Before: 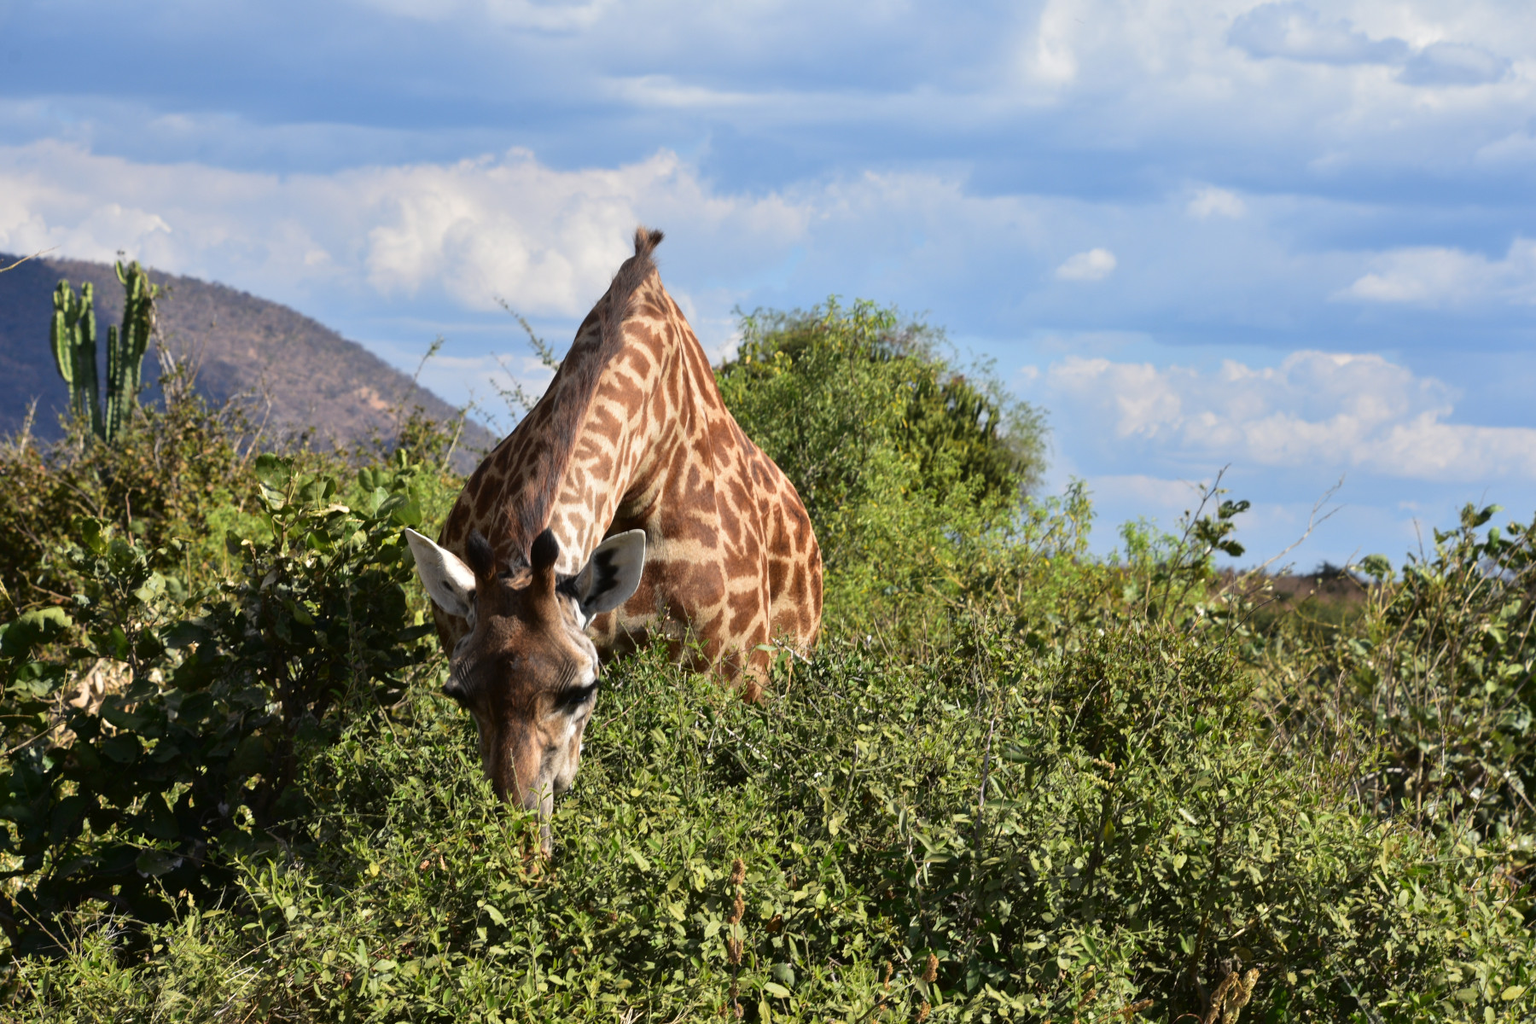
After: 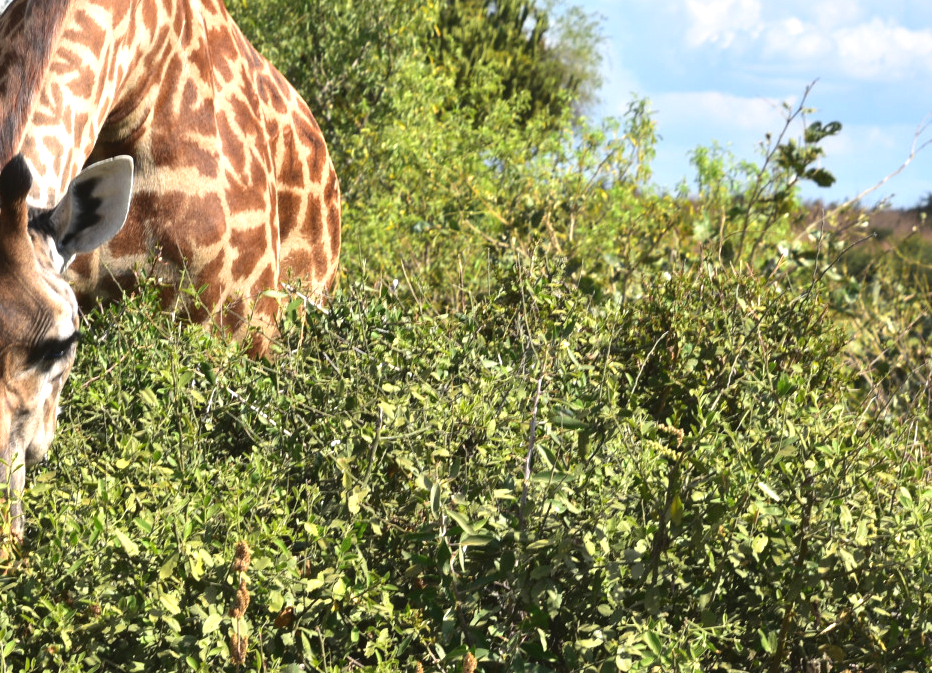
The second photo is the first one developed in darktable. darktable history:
crop: left 34.626%, top 38.77%, right 13.545%, bottom 5.112%
exposure: black level correction -0.002, exposure 0.705 EV, compensate highlight preservation false
